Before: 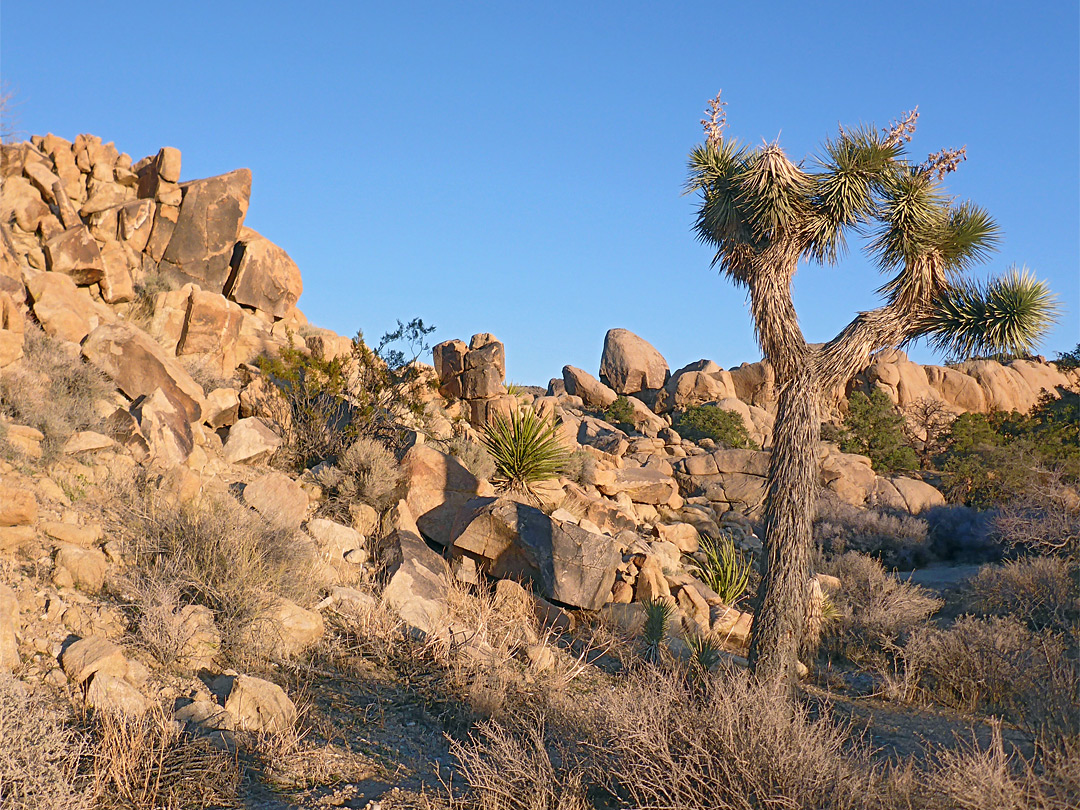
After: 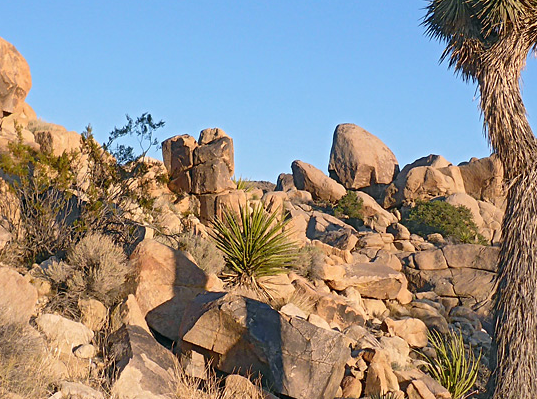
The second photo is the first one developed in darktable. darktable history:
crop: left 25.094%, top 25.398%, right 25.14%, bottom 25.257%
